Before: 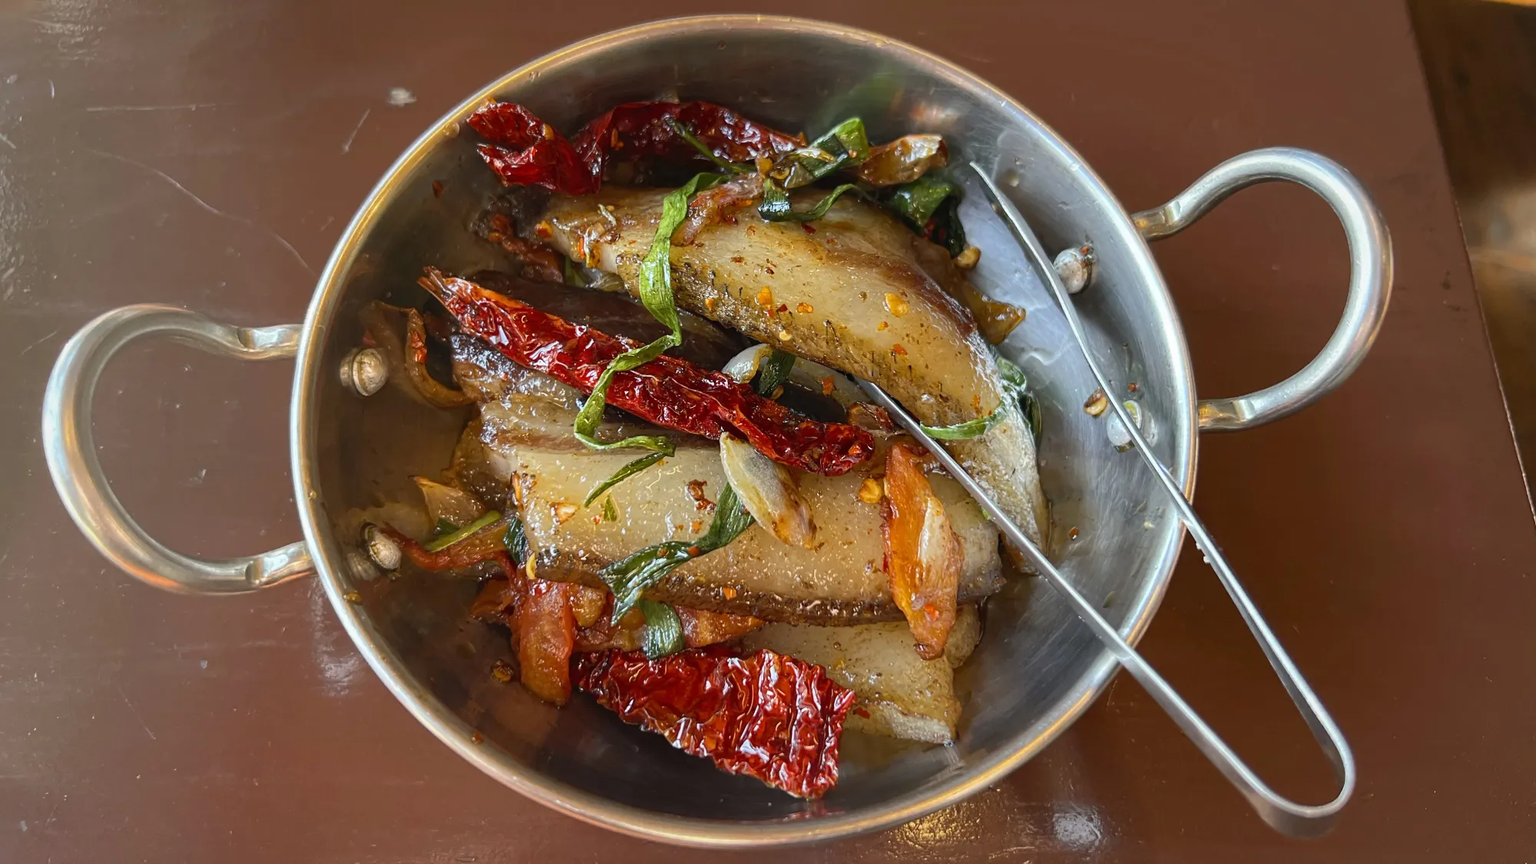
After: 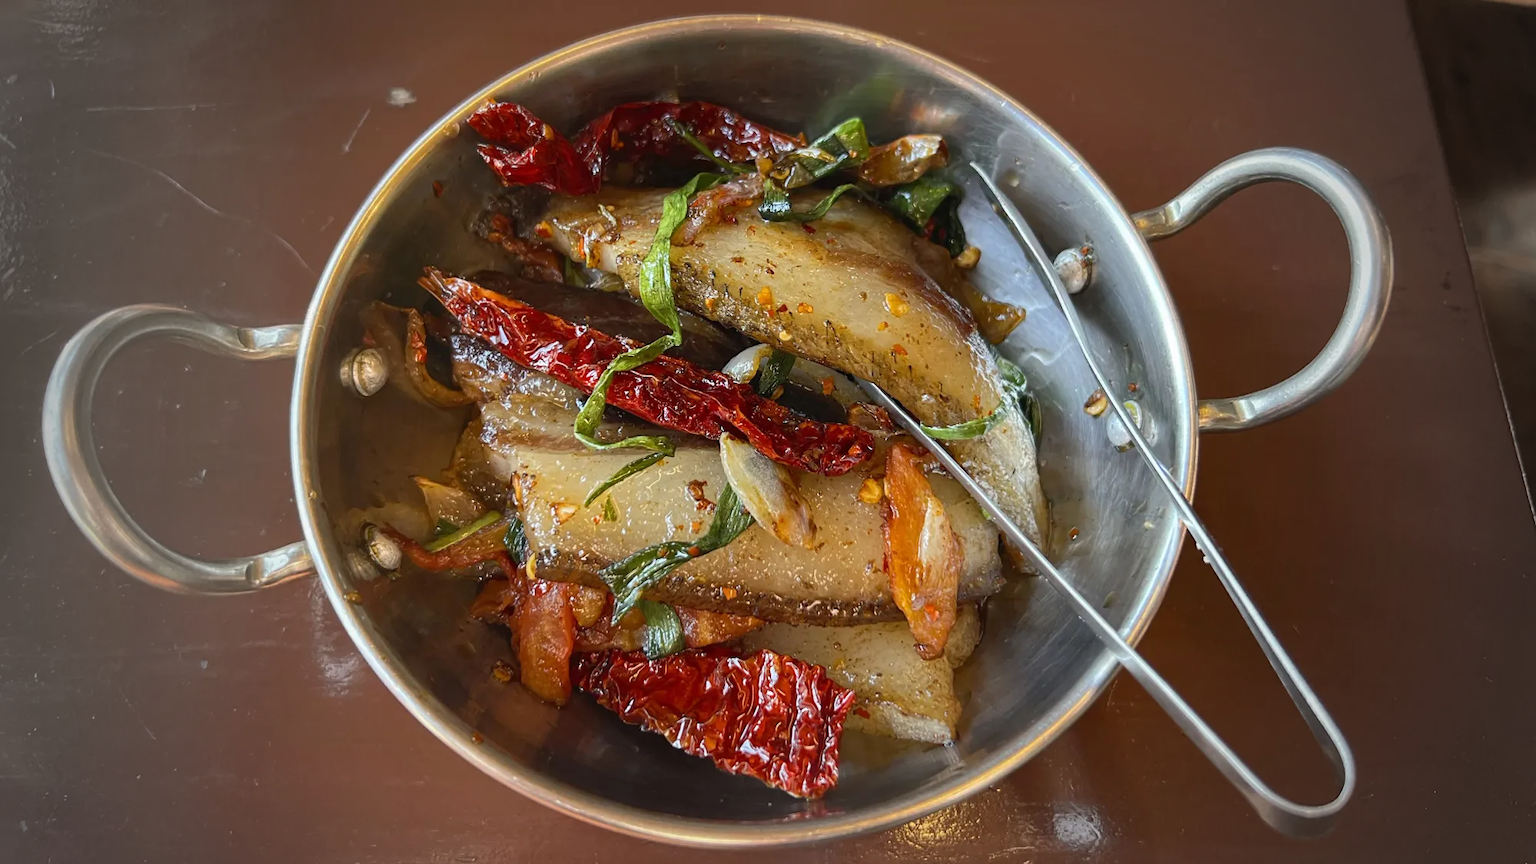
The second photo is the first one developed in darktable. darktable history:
vignetting: fall-off start 64.02%, width/height ratio 0.879
